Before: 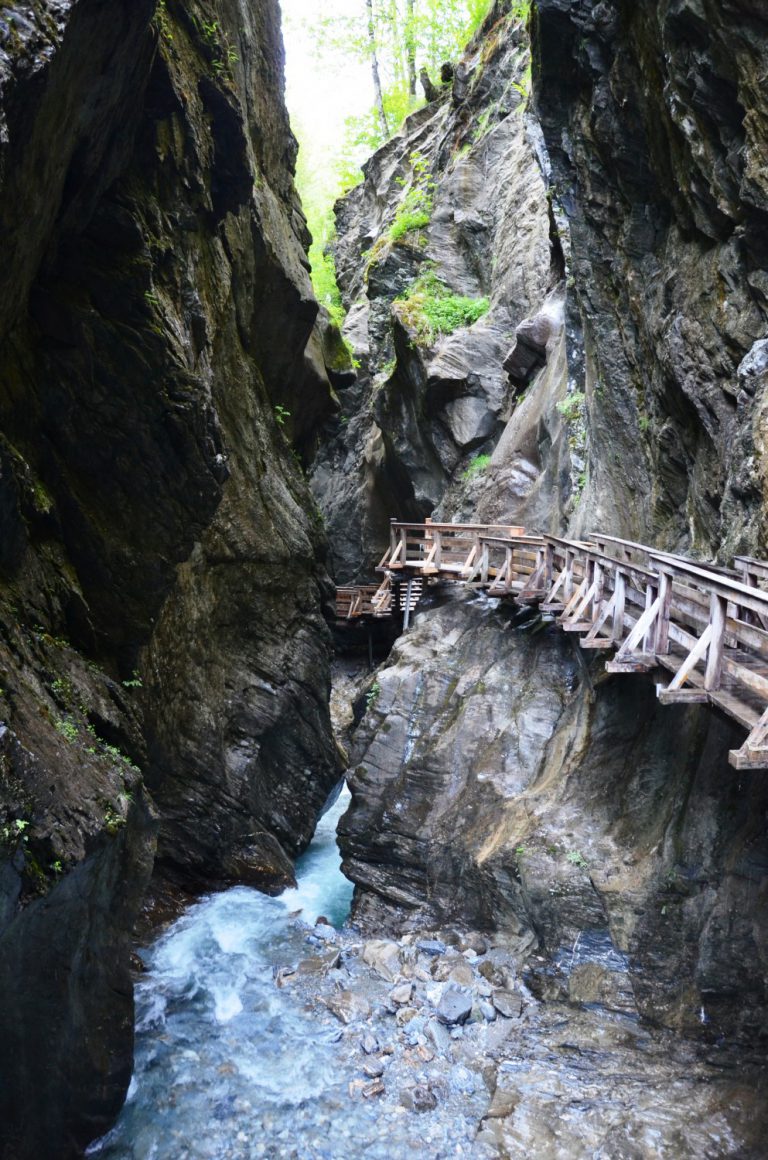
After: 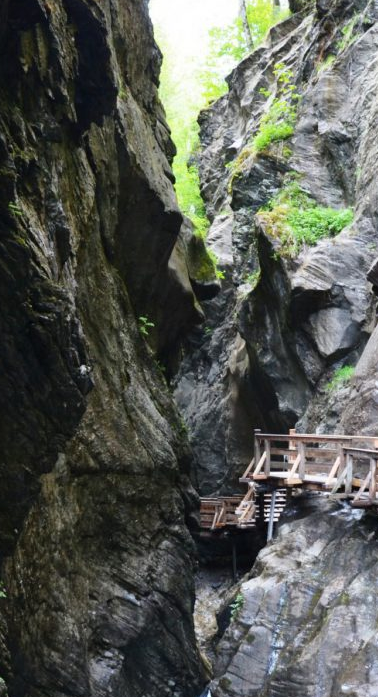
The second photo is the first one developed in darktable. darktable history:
shadows and highlights: shadows 29.32, highlights -29.32, low approximation 0.01, soften with gaussian
crop: left 17.835%, top 7.675%, right 32.881%, bottom 32.213%
